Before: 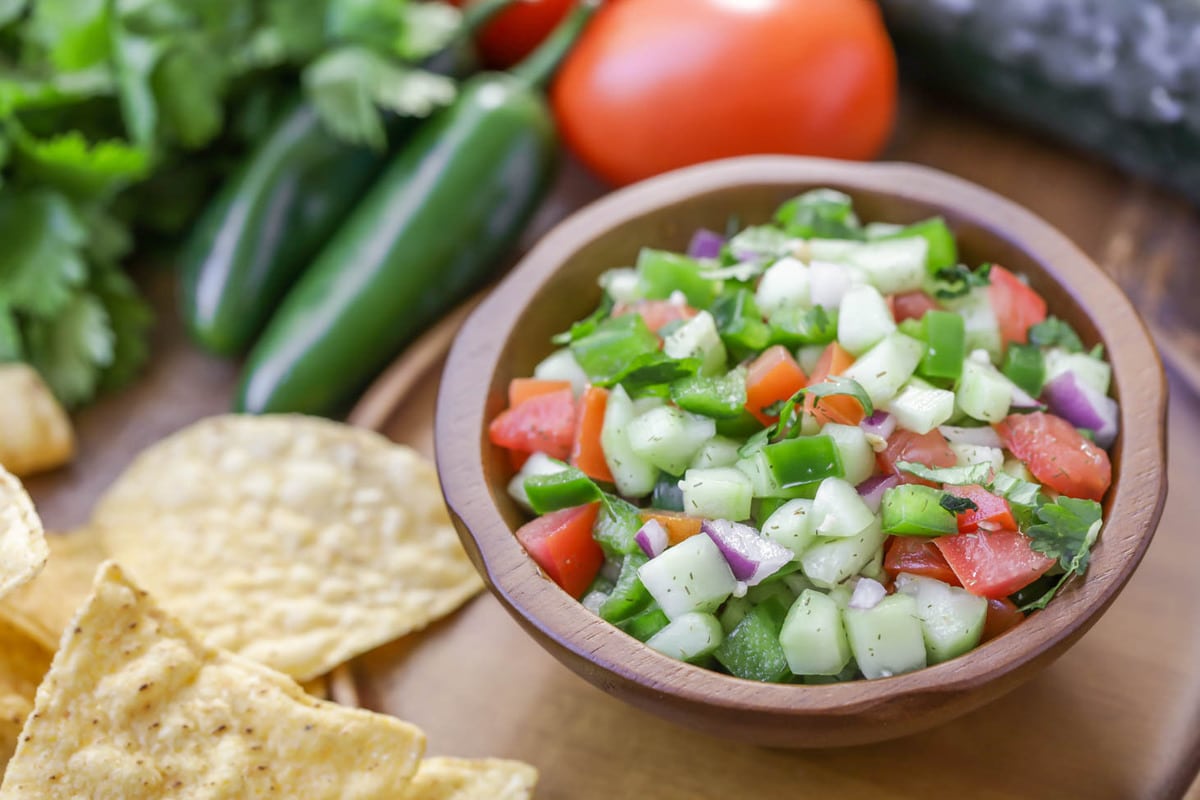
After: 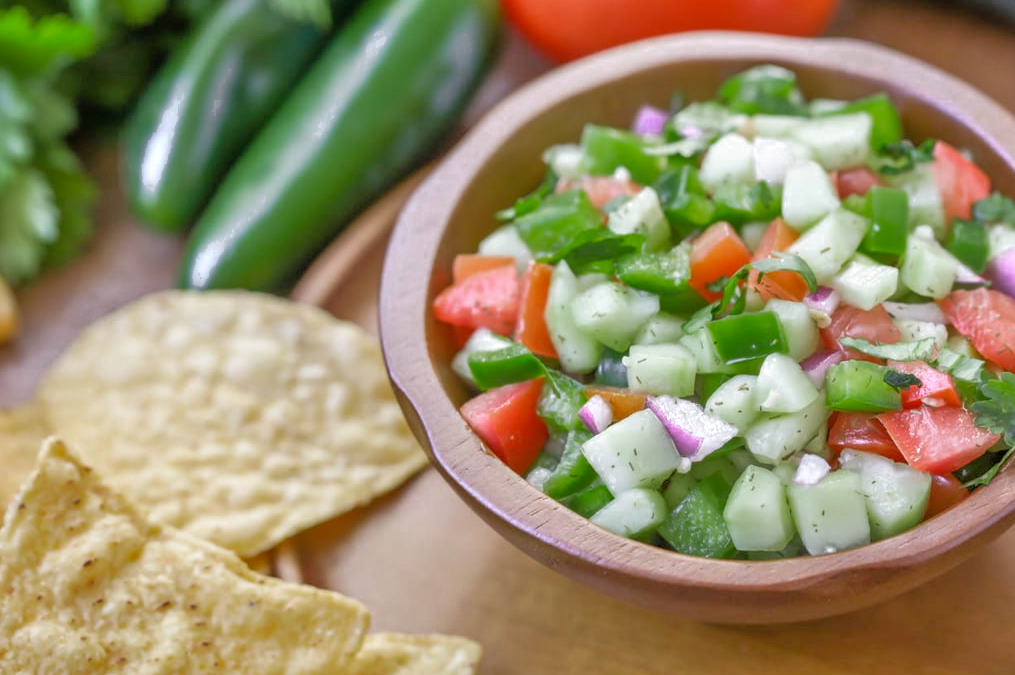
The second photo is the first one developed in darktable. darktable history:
color zones: curves: ch0 [(0.203, 0.433) (0.607, 0.517) (0.697, 0.696) (0.705, 0.897)]
crop and rotate: left 4.74%, top 15.506%, right 10.663%
tone equalizer: -7 EV 0.155 EV, -6 EV 0.597 EV, -5 EV 1.14 EV, -4 EV 1.3 EV, -3 EV 1.16 EV, -2 EV 0.6 EV, -1 EV 0.161 EV
